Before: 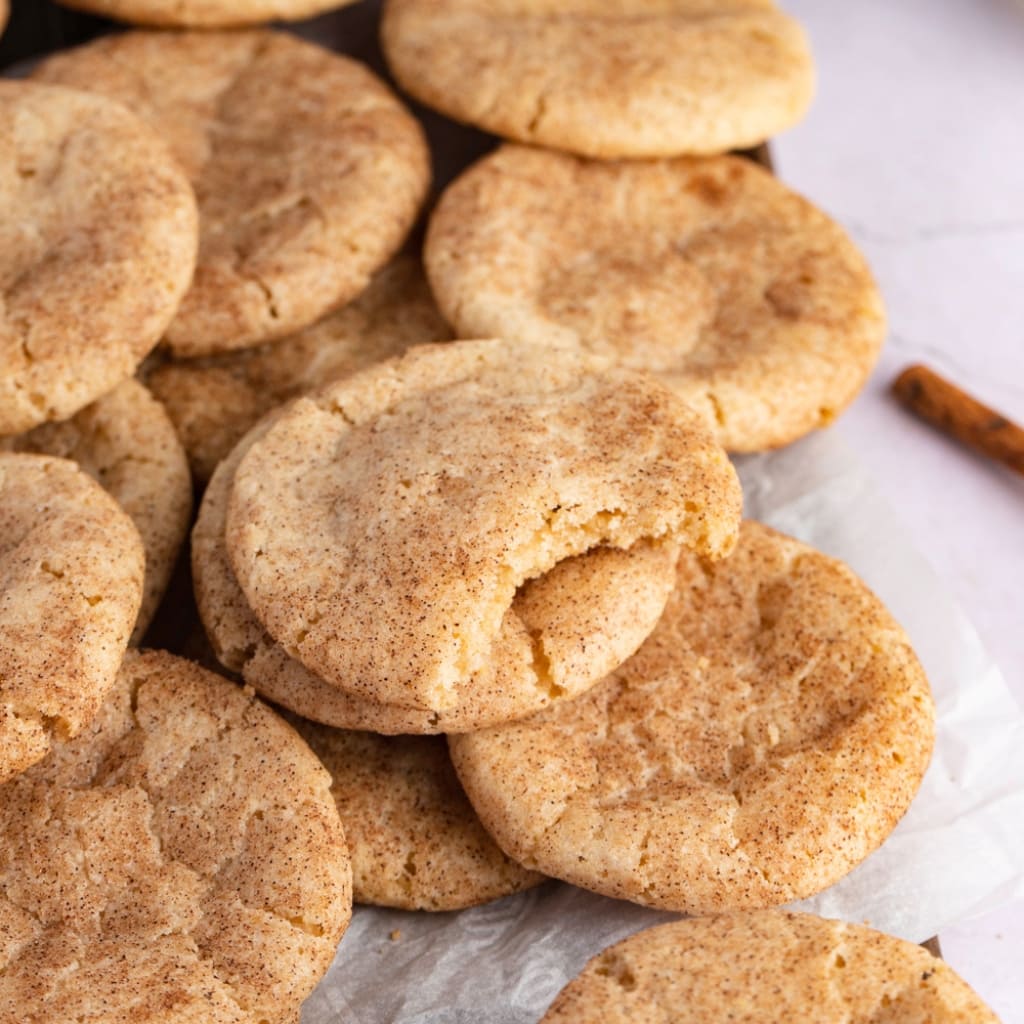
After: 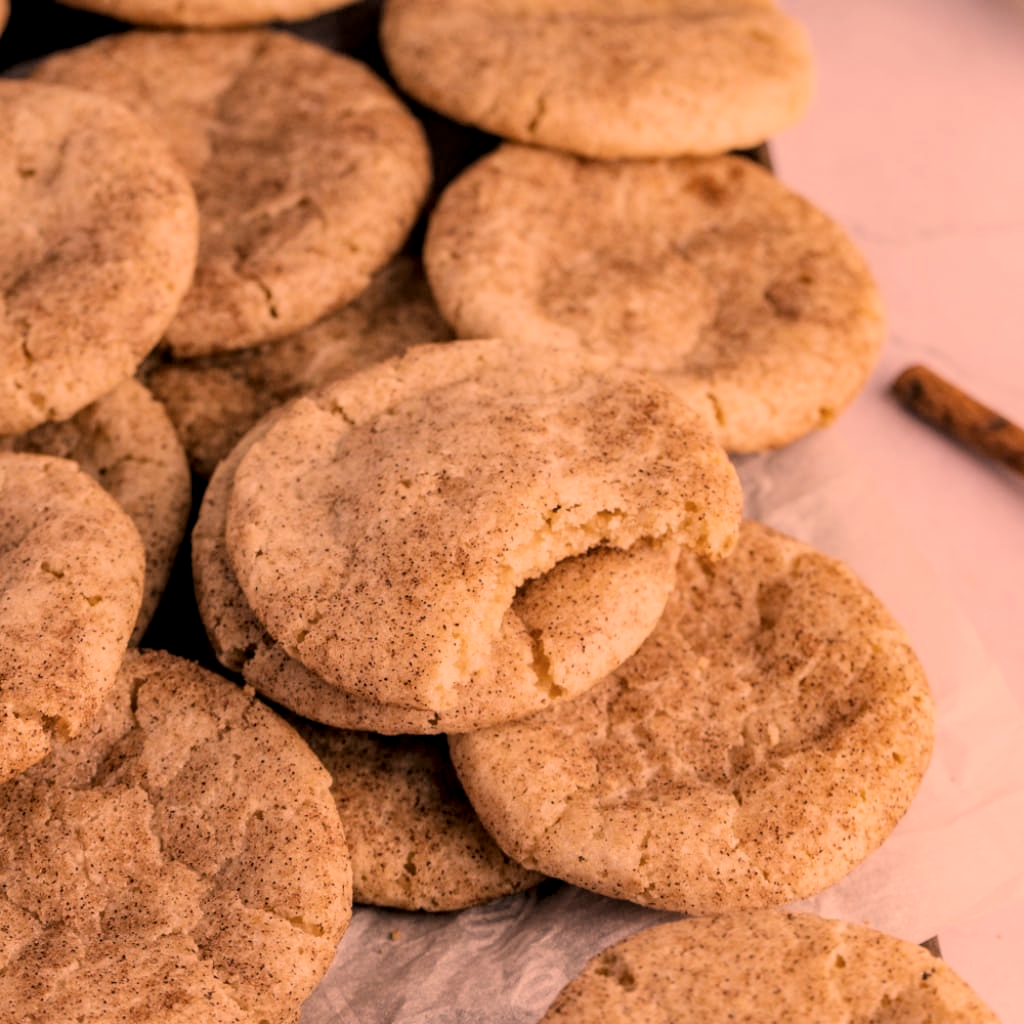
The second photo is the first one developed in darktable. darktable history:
color correction: highlights a* 39.3, highlights b* 39.53, saturation 0.693
local contrast: detail 130%
filmic rgb: black relative exposure -7.65 EV, white relative exposure 4.56 EV, hardness 3.61, color science v6 (2022)
